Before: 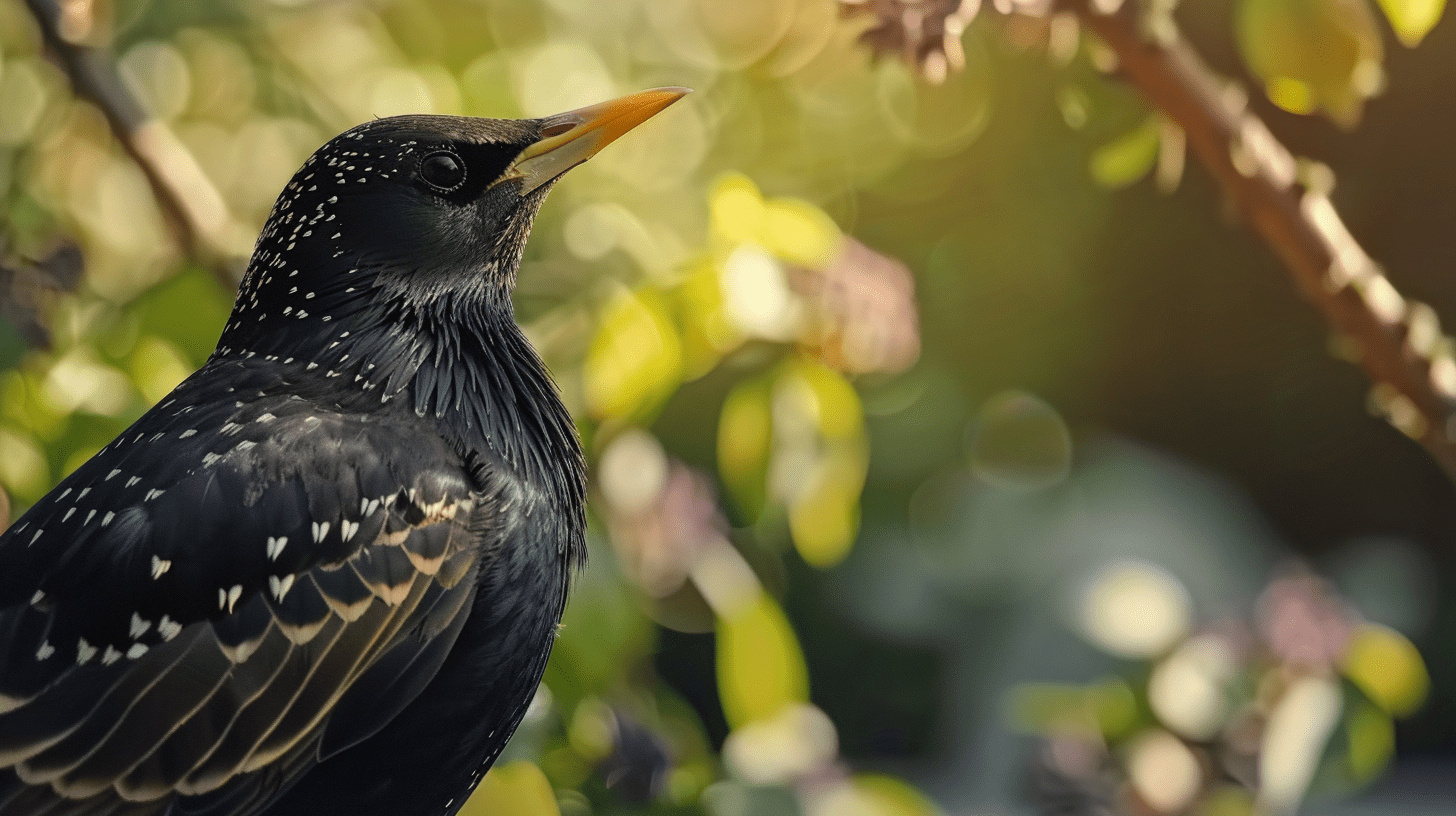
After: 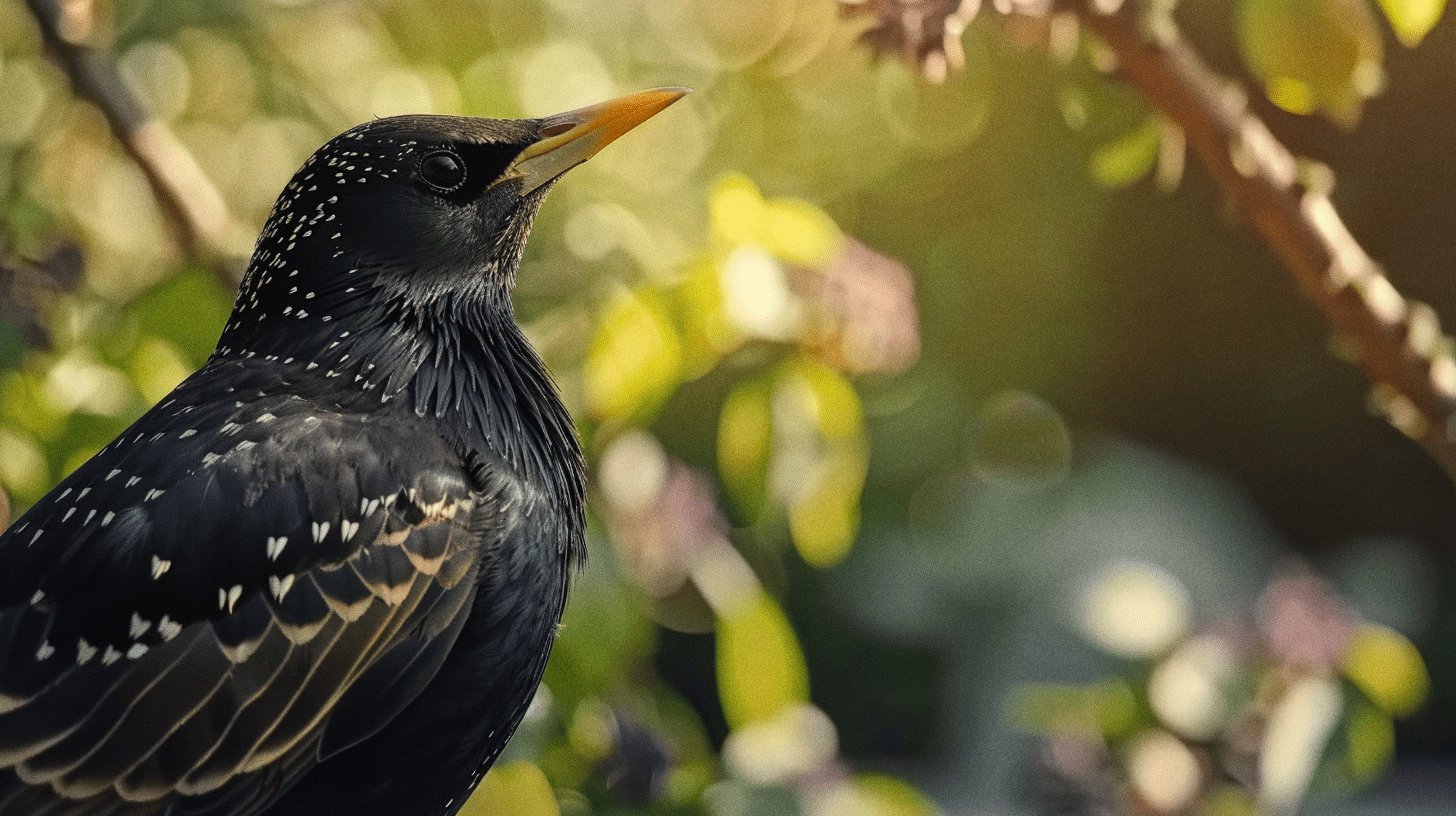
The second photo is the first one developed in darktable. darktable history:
grain: coarseness 0.09 ISO
contrast brightness saturation: contrast 0.07
